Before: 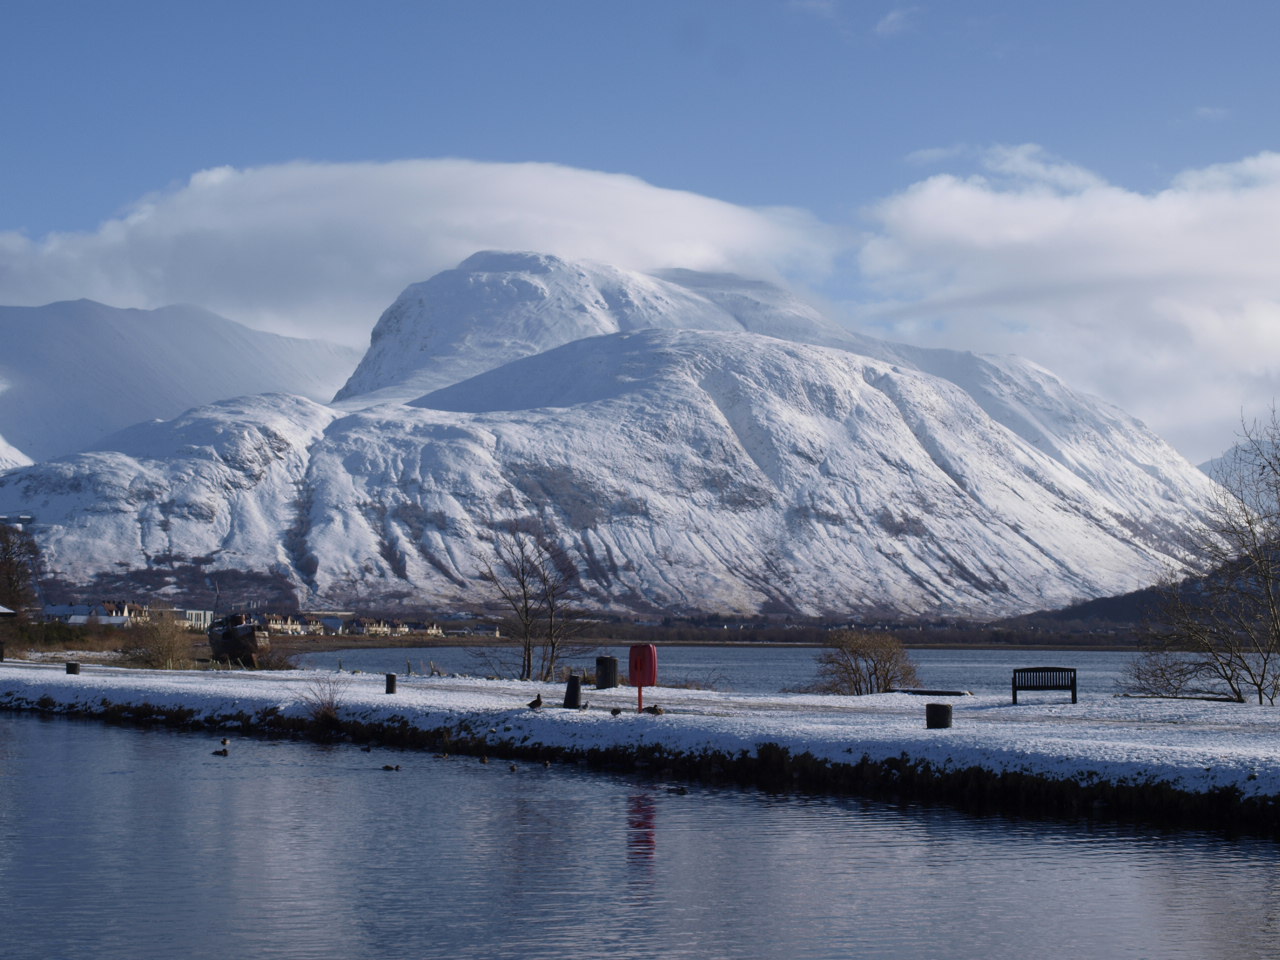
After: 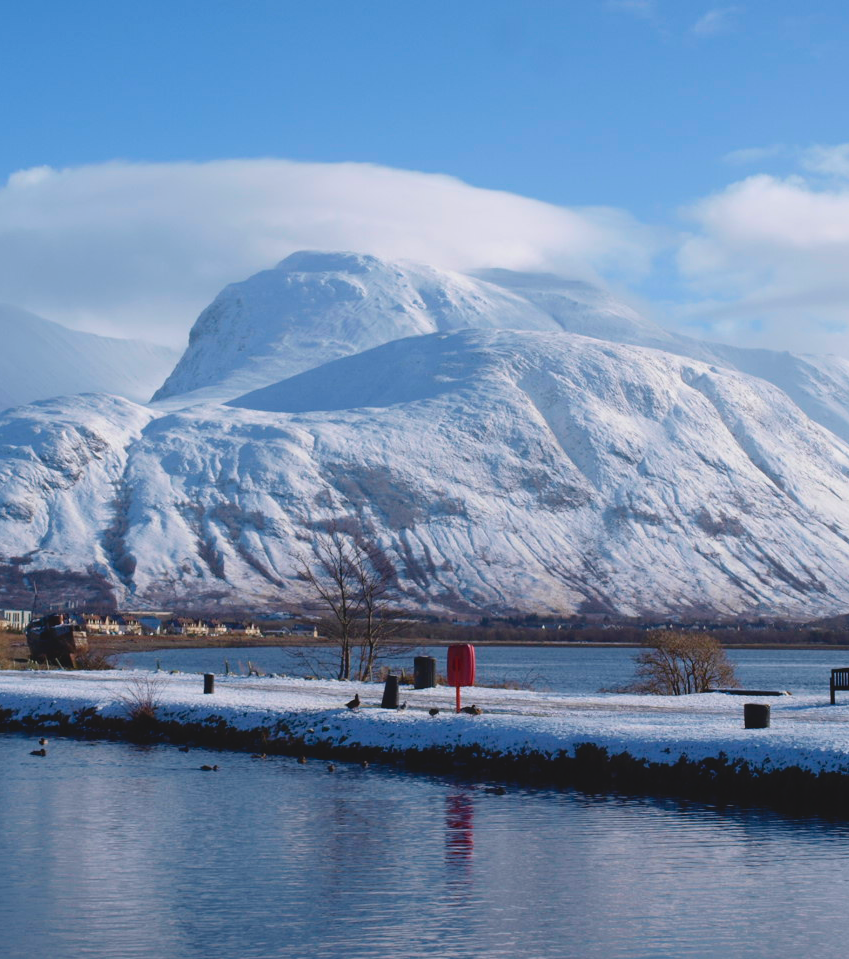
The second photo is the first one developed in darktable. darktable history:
tone curve: curves: ch0 [(0, 0) (0.003, 0.025) (0.011, 0.025) (0.025, 0.029) (0.044, 0.035) (0.069, 0.053) (0.1, 0.083) (0.136, 0.118) (0.177, 0.163) (0.224, 0.22) (0.277, 0.295) (0.335, 0.371) (0.399, 0.444) (0.468, 0.524) (0.543, 0.618) (0.623, 0.702) (0.709, 0.79) (0.801, 0.89) (0.898, 0.973) (1, 1)], color space Lab, independent channels, preserve colors none
color balance rgb: perceptual saturation grading › global saturation 0.458%
contrast brightness saturation: contrast -0.191, saturation 0.189
crop and rotate: left 14.295%, right 19.374%
